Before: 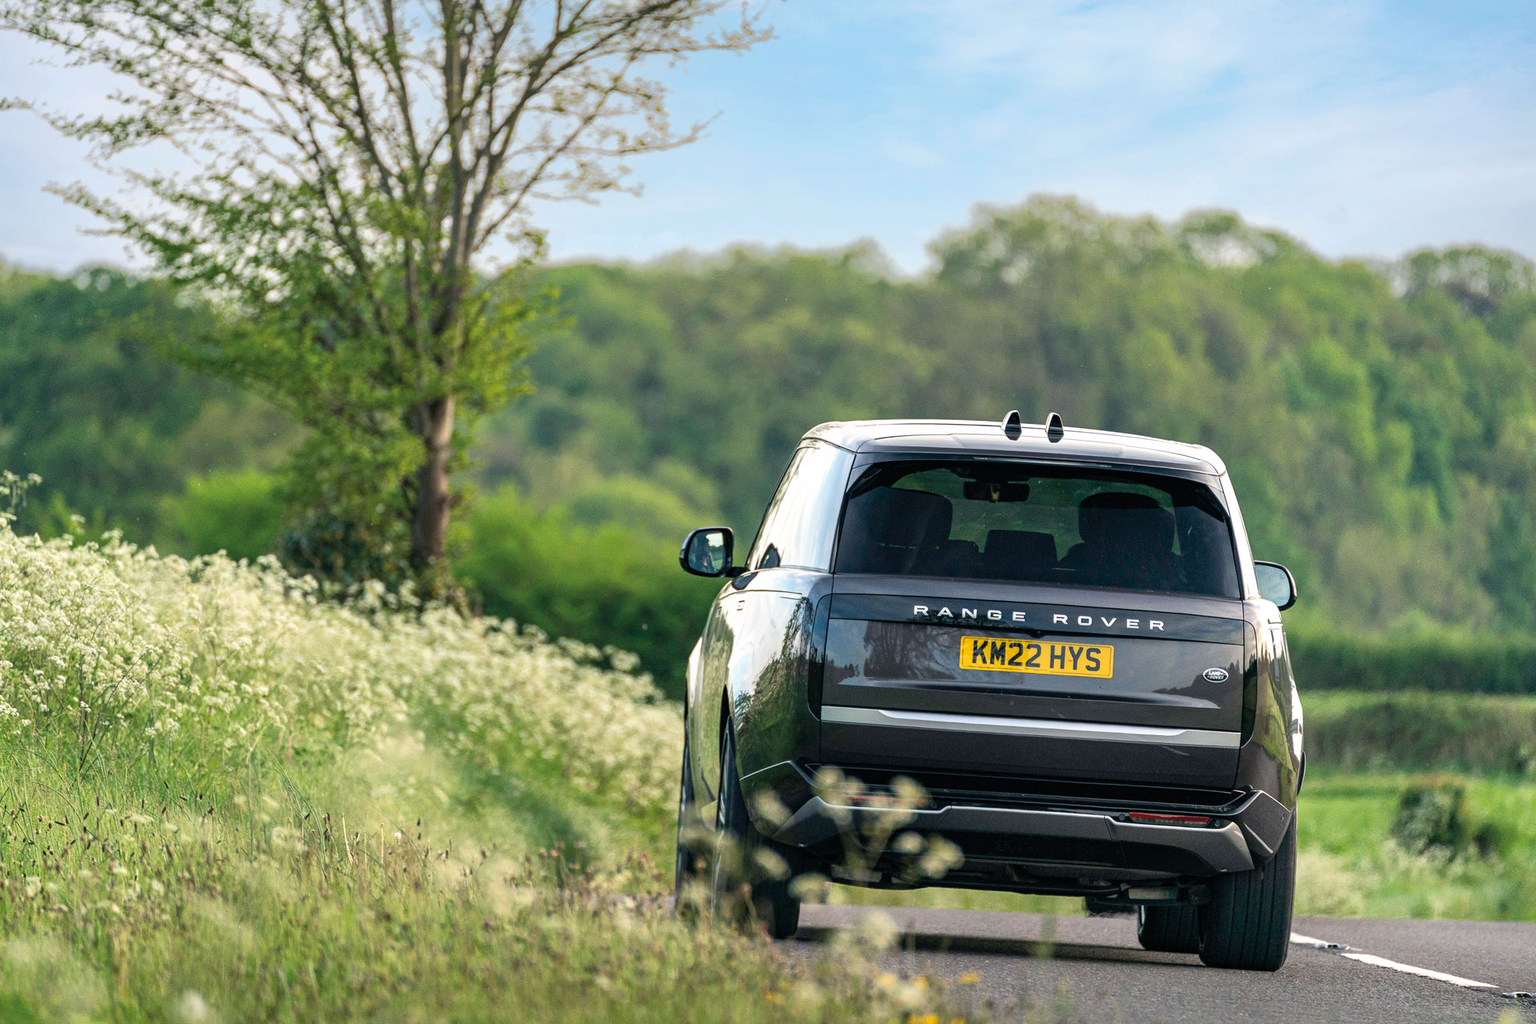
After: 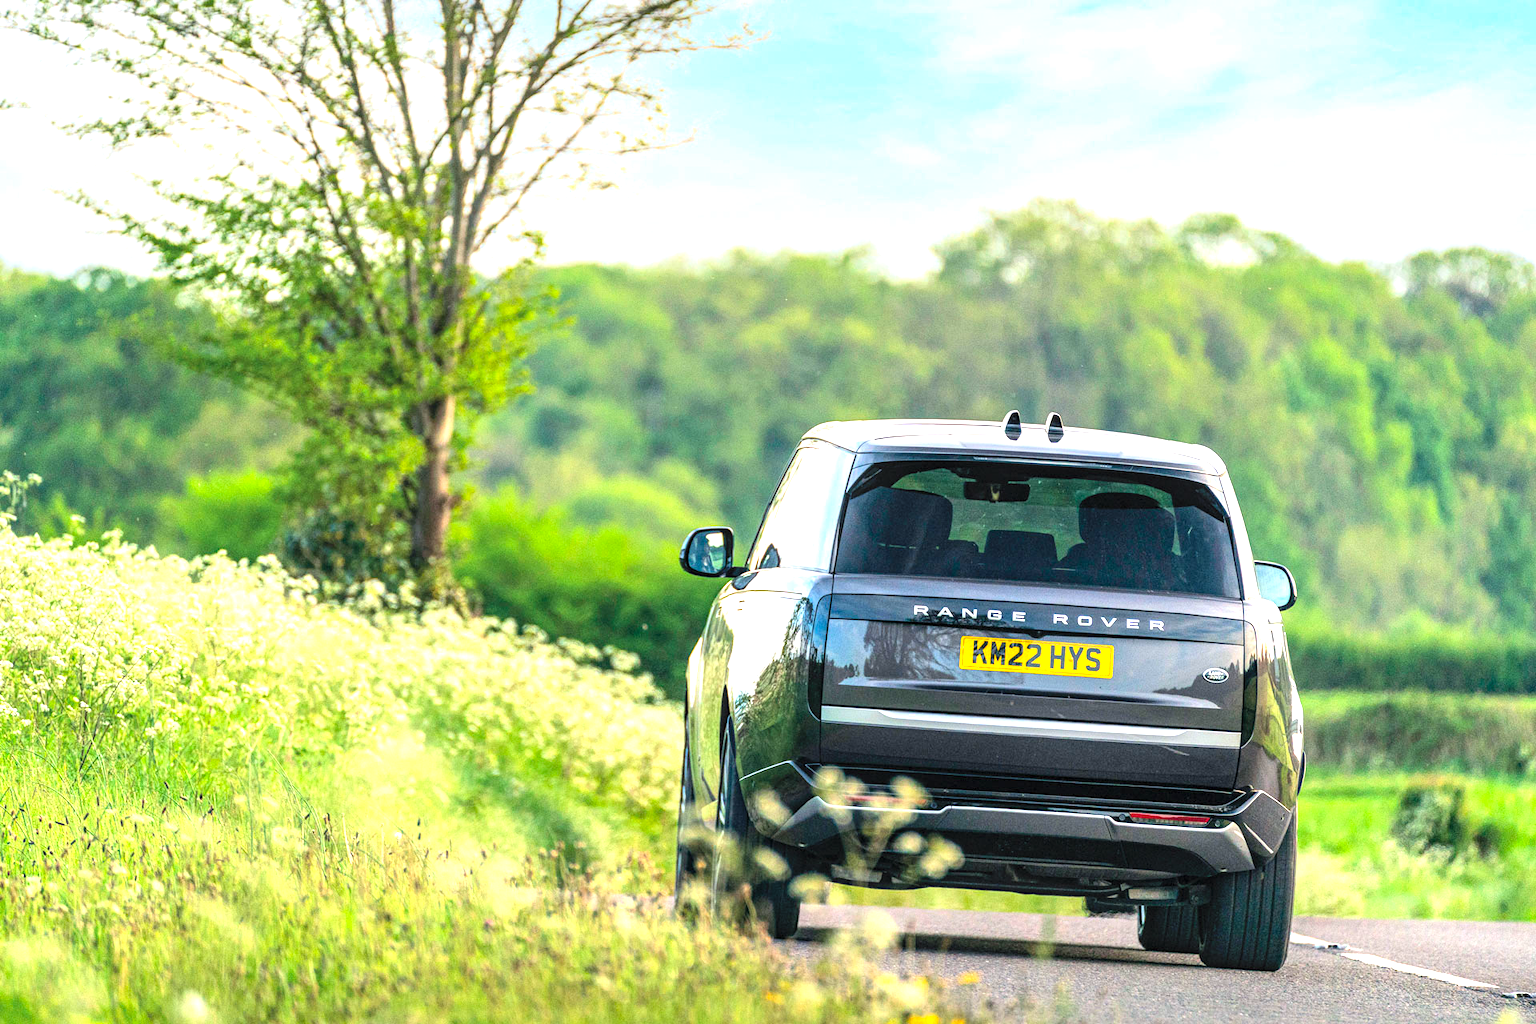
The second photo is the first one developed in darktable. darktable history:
tone equalizer: -8 EV -0.445 EV, -7 EV -0.416 EV, -6 EV -0.372 EV, -5 EV -0.19 EV, -3 EV 0.244 EV, -2 EV 0.352 EV, -1 EV 0.392 EV, +0 EV 0.436 EV, edges refinement/feathering 500, mask exposure compensation -1.57 EV, preserve details no
contrast brightness saturation: contrast 0.07, brightness 0.176, saturation 0.401
exposure: exposure 0.66 EV, compensate exposure bias true, compensate highlight preservation false
local contrast: on, module defaults
